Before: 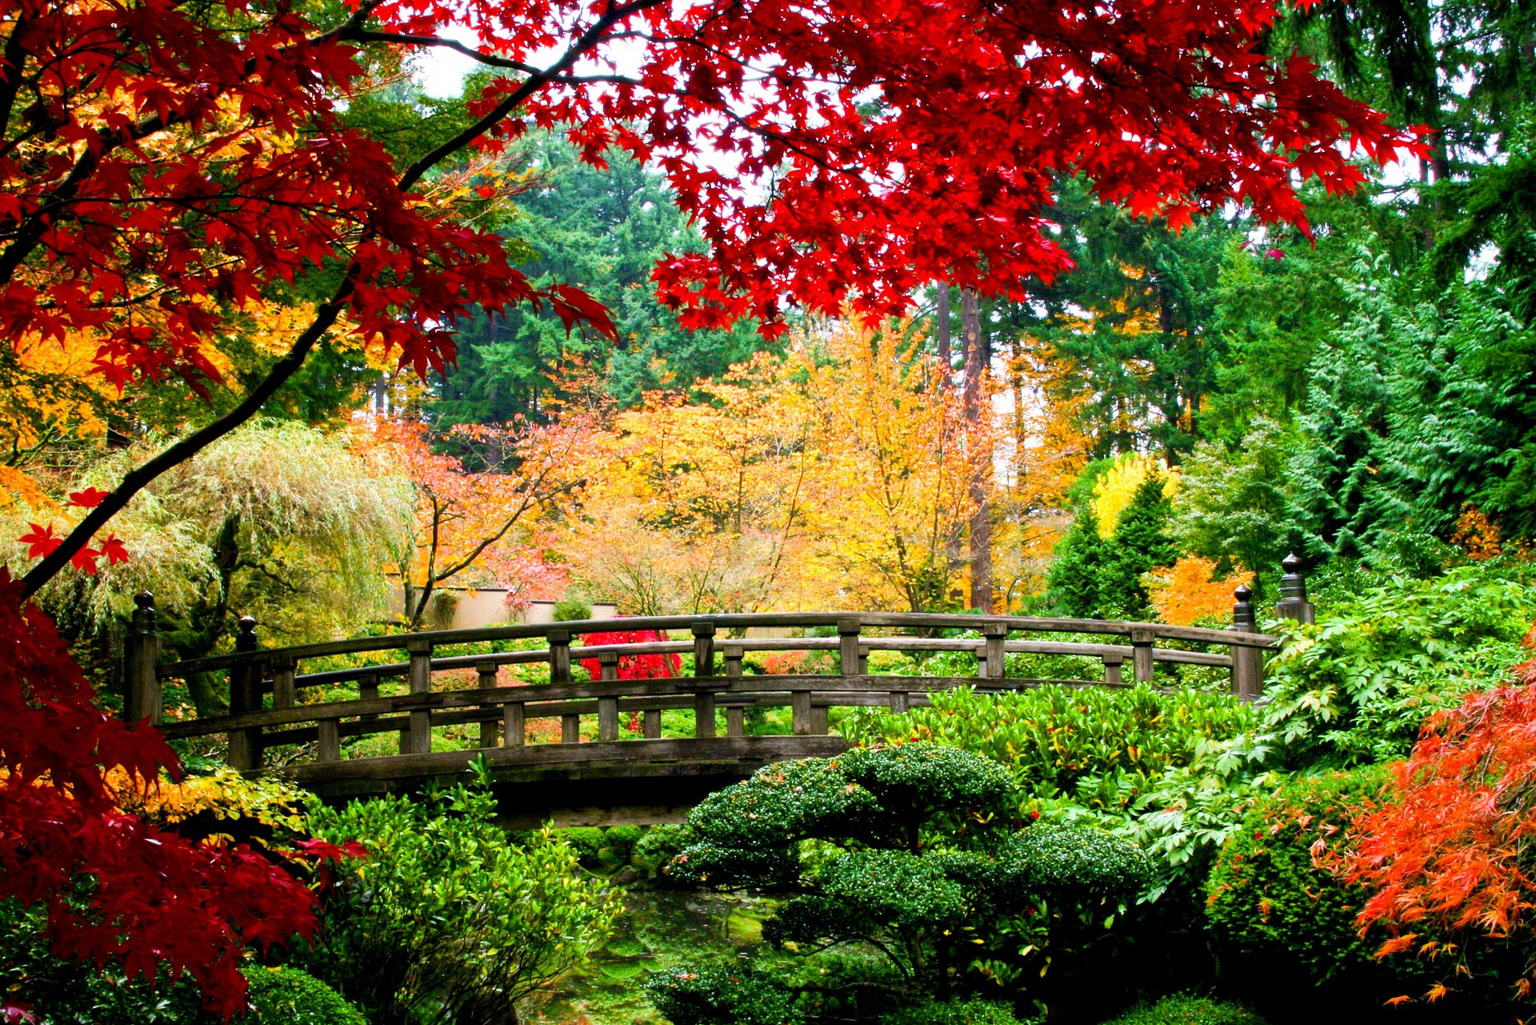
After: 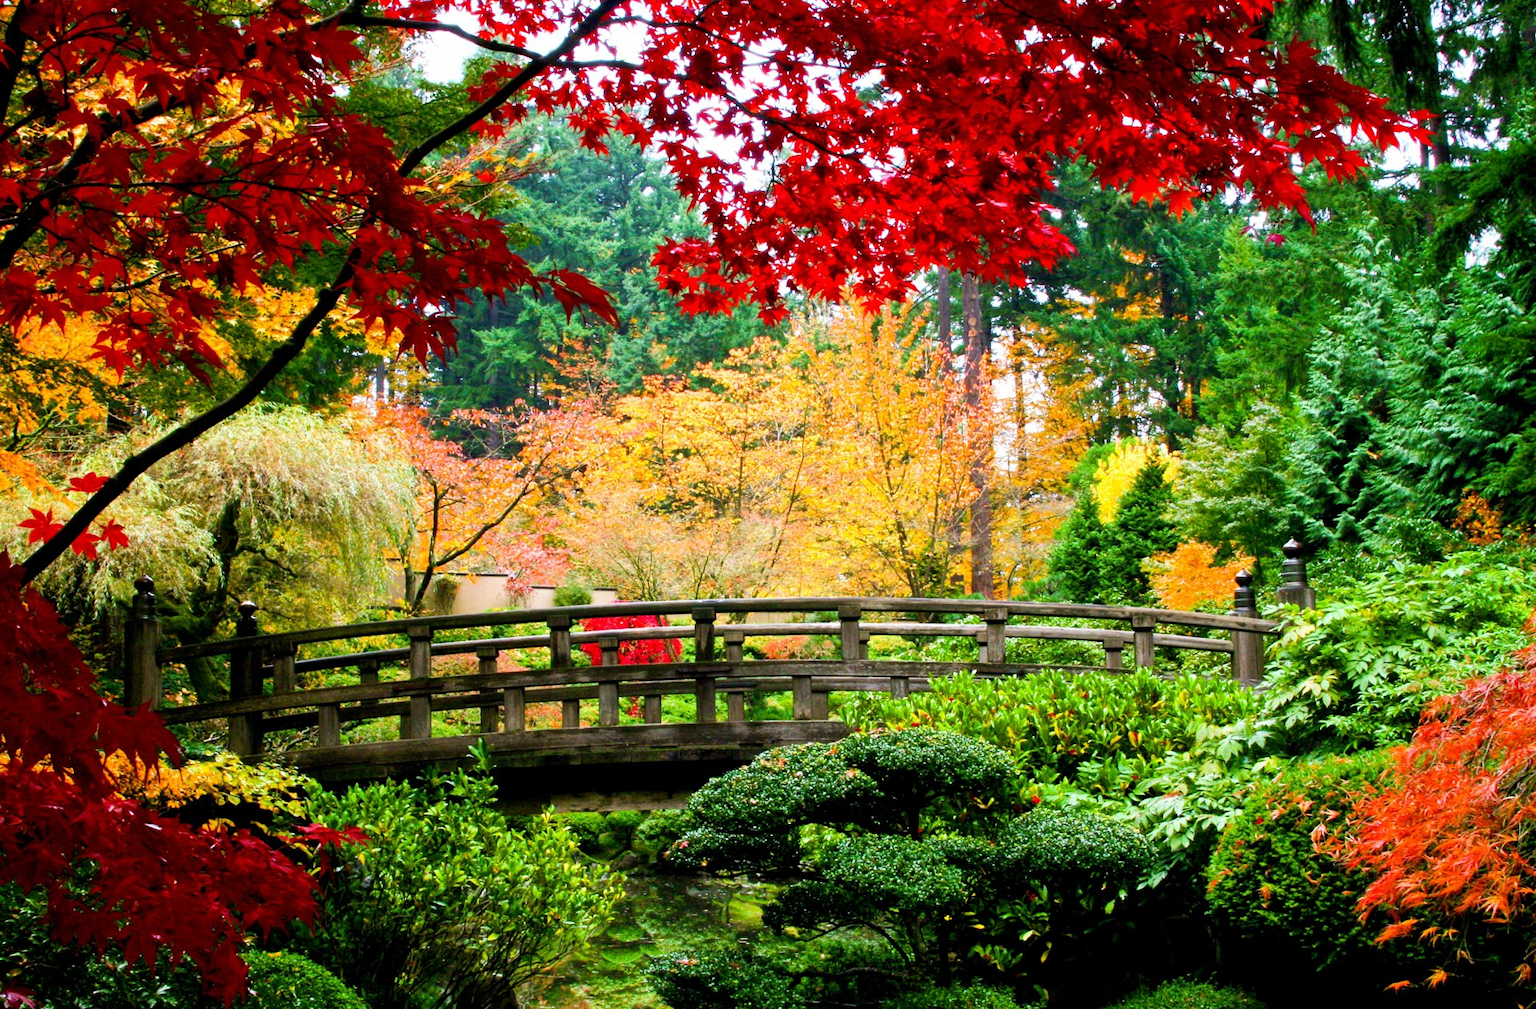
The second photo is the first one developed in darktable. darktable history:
crop: top 1.513%, right 0.034%
